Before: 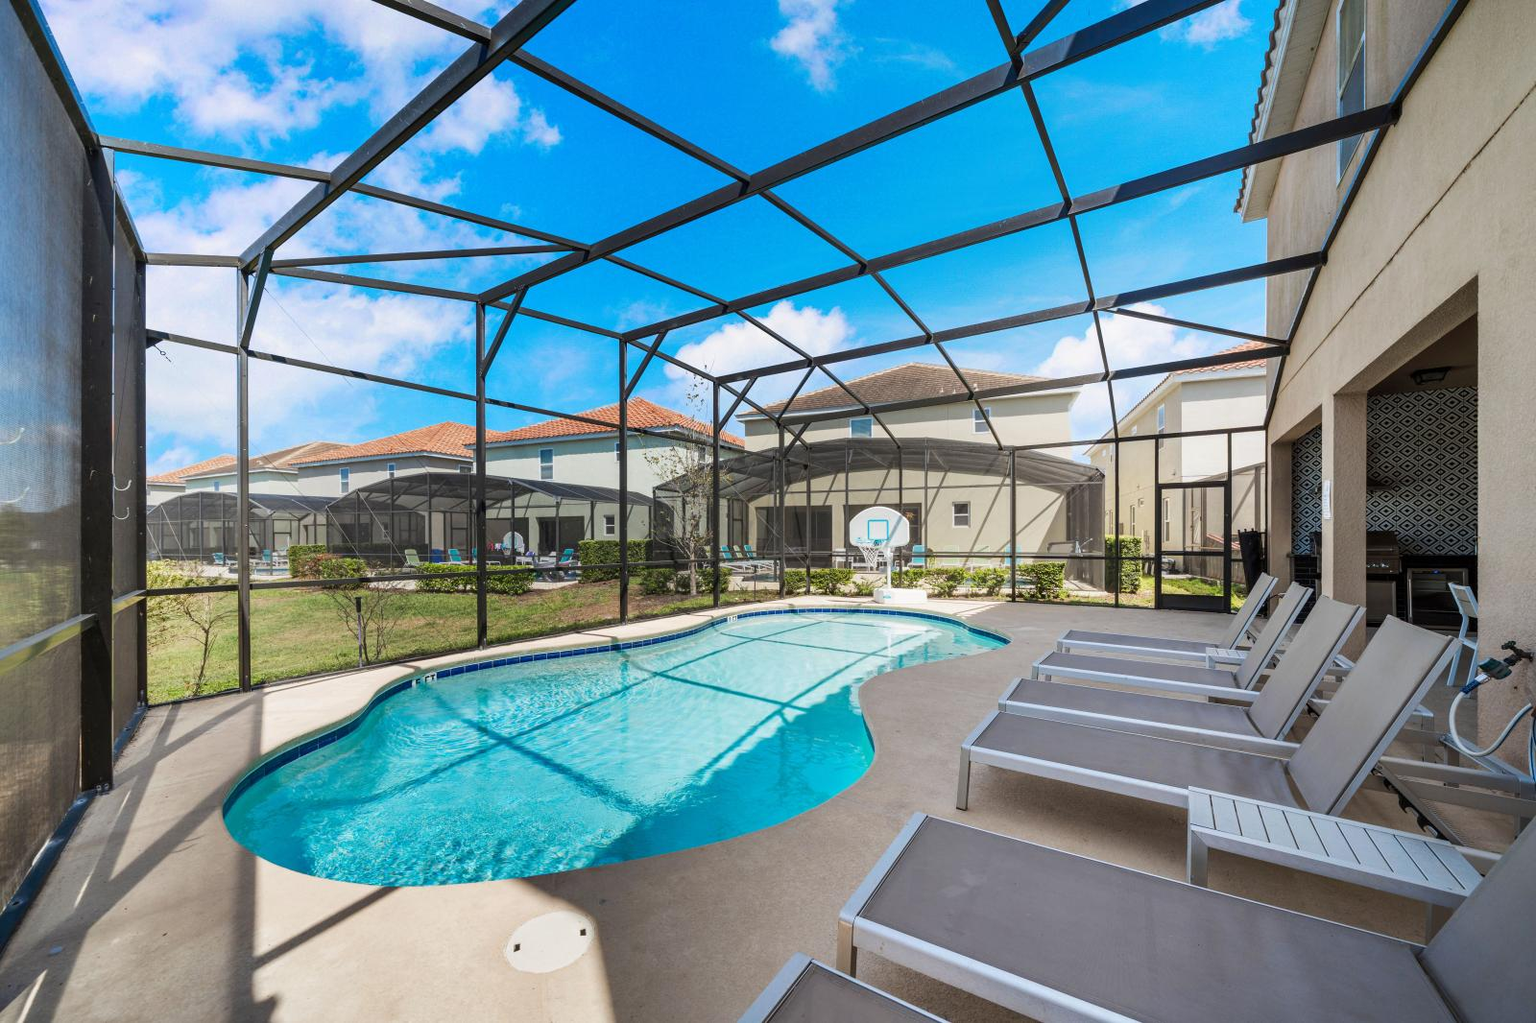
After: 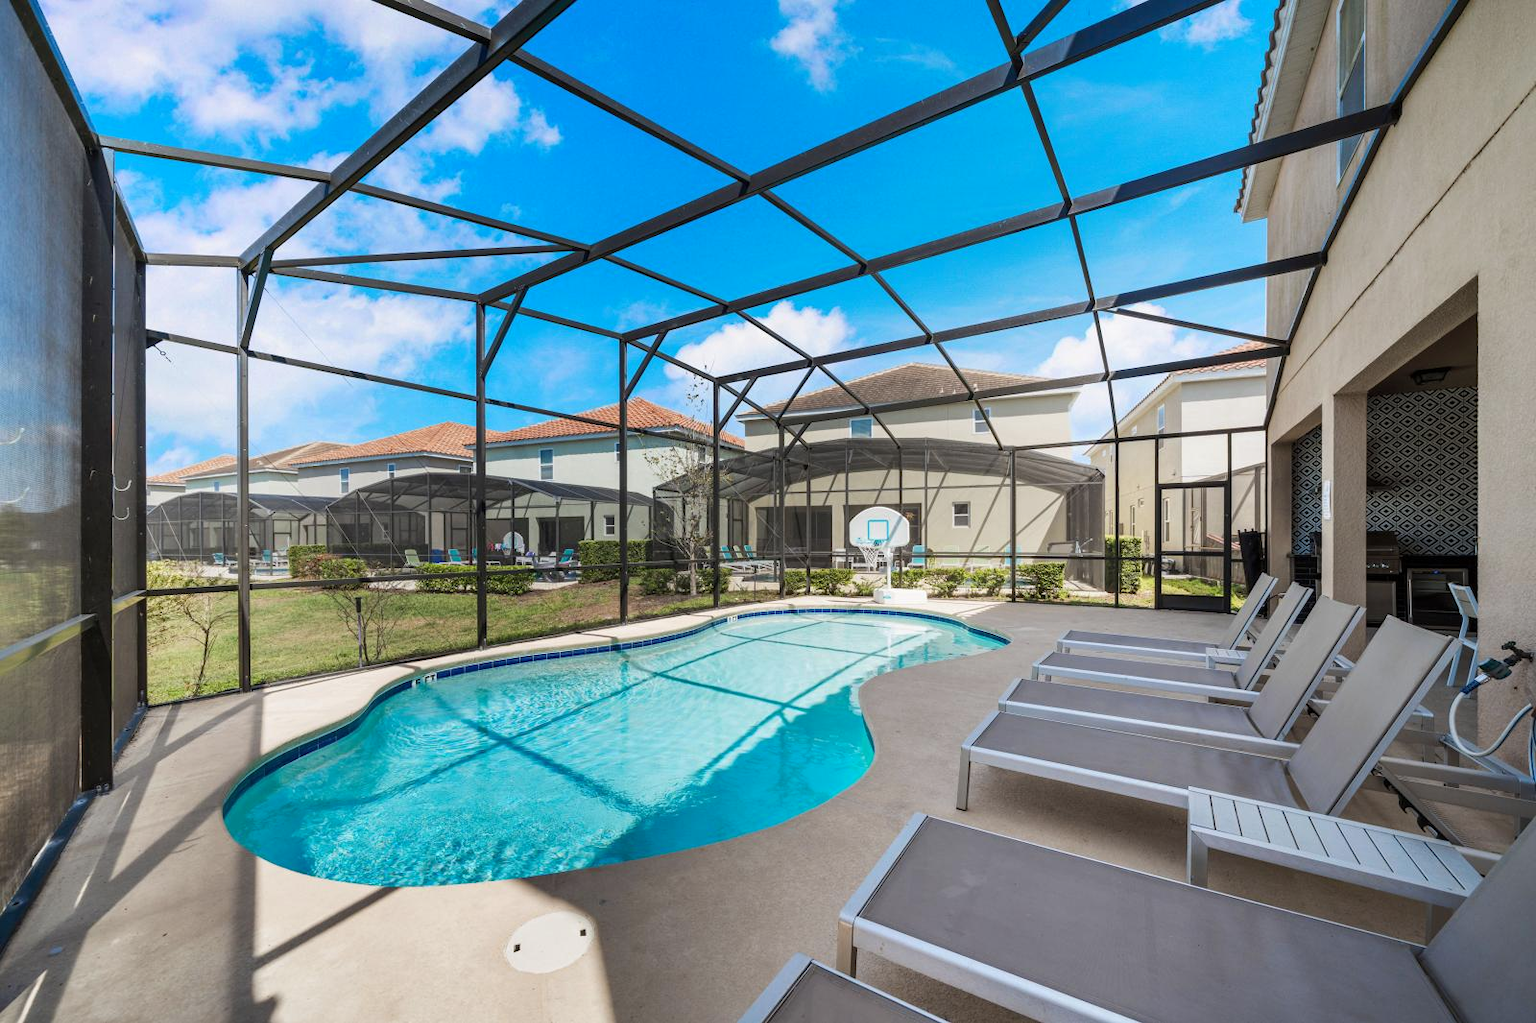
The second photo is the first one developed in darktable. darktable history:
color zones: curves: ch1 [(0, 0.469) (0.01, 0.469) (0.12, 0.446) (0.248, 0.469) (0.5, 0.5) (0.748, 0.5) (0.99, 0.469) (1, 0.469)], mix 27.2%
